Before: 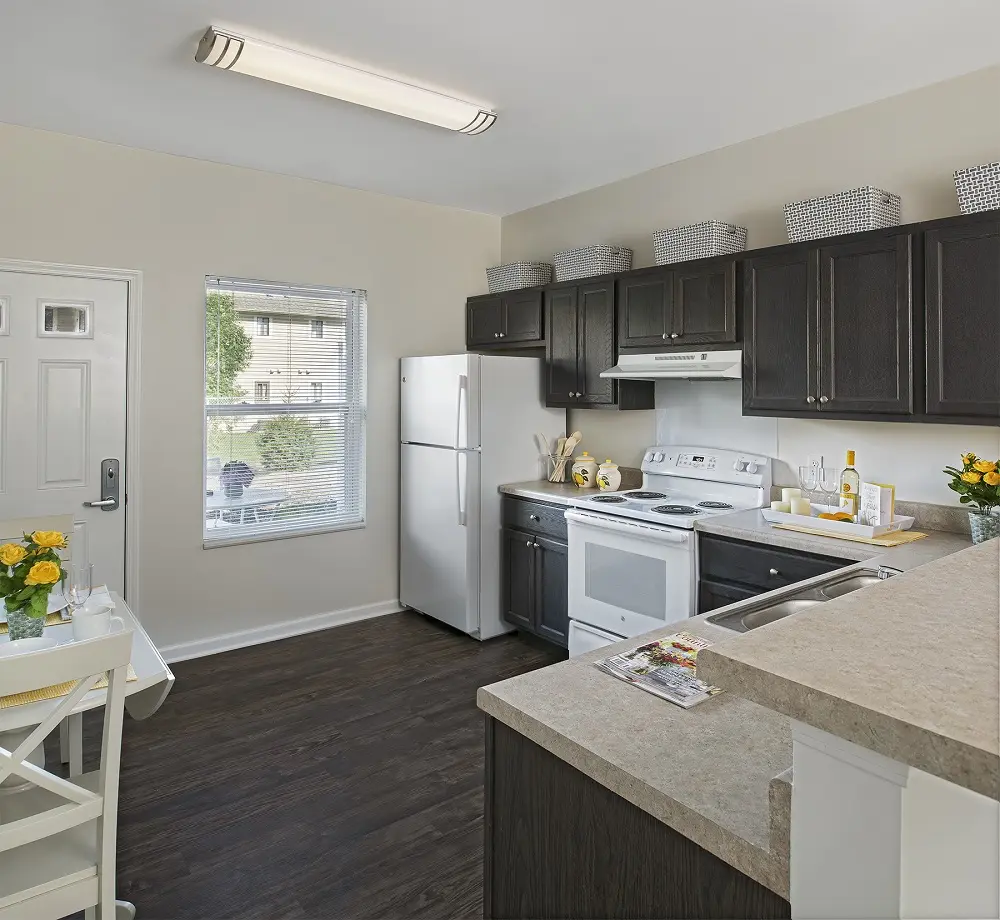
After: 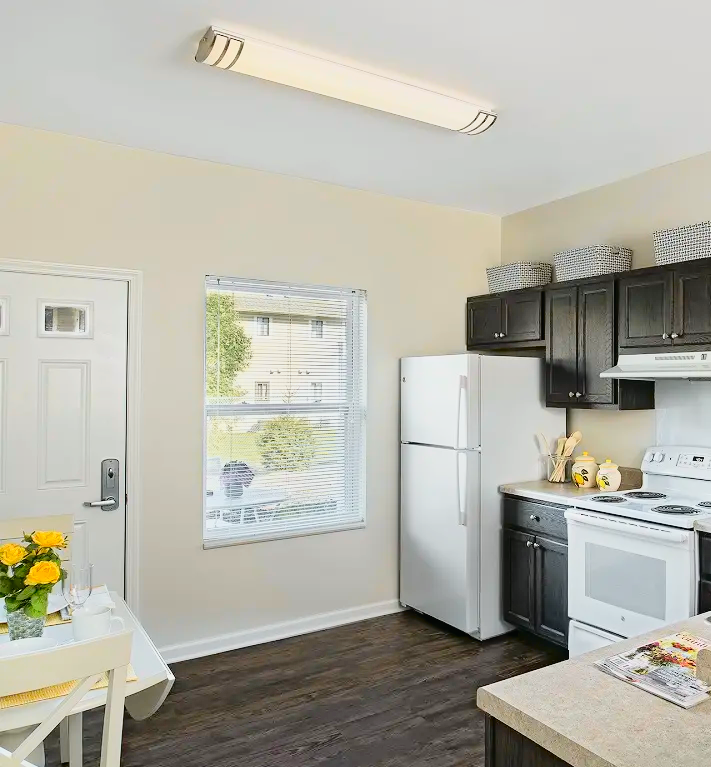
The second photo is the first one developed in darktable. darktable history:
tone curve: curves: ch0 [(0, 0.013) (0.129, 0.1) (0.291, 0.375) (0.46, 0.576) (0.667, 0.78) (0.851, 0.903) (0.997, 0.951)]; ch1 [(0, 0) (0.353, 0.344) (0.45, 0.46) (0.498, 0.495) (0.528, 0.531) (0.563, 0.566) (0.592, 0.609) (0.657, 0.672) (1, 1)]; ch2 [(0, 0) (0.333, 0.346) (0.375, 0.375) (0.427, 0.44) (0.5, 0.501) (0.505, 0.505) (0.544, 0.573) (0.576, 0.615) (0.612, 0.644) (0.66, 0.715) (1, 1)], color space Lab, independent channels, preserve colors none
tone equalizer: on, module defaults
crop: right 28.885%, bottom 16.626%
